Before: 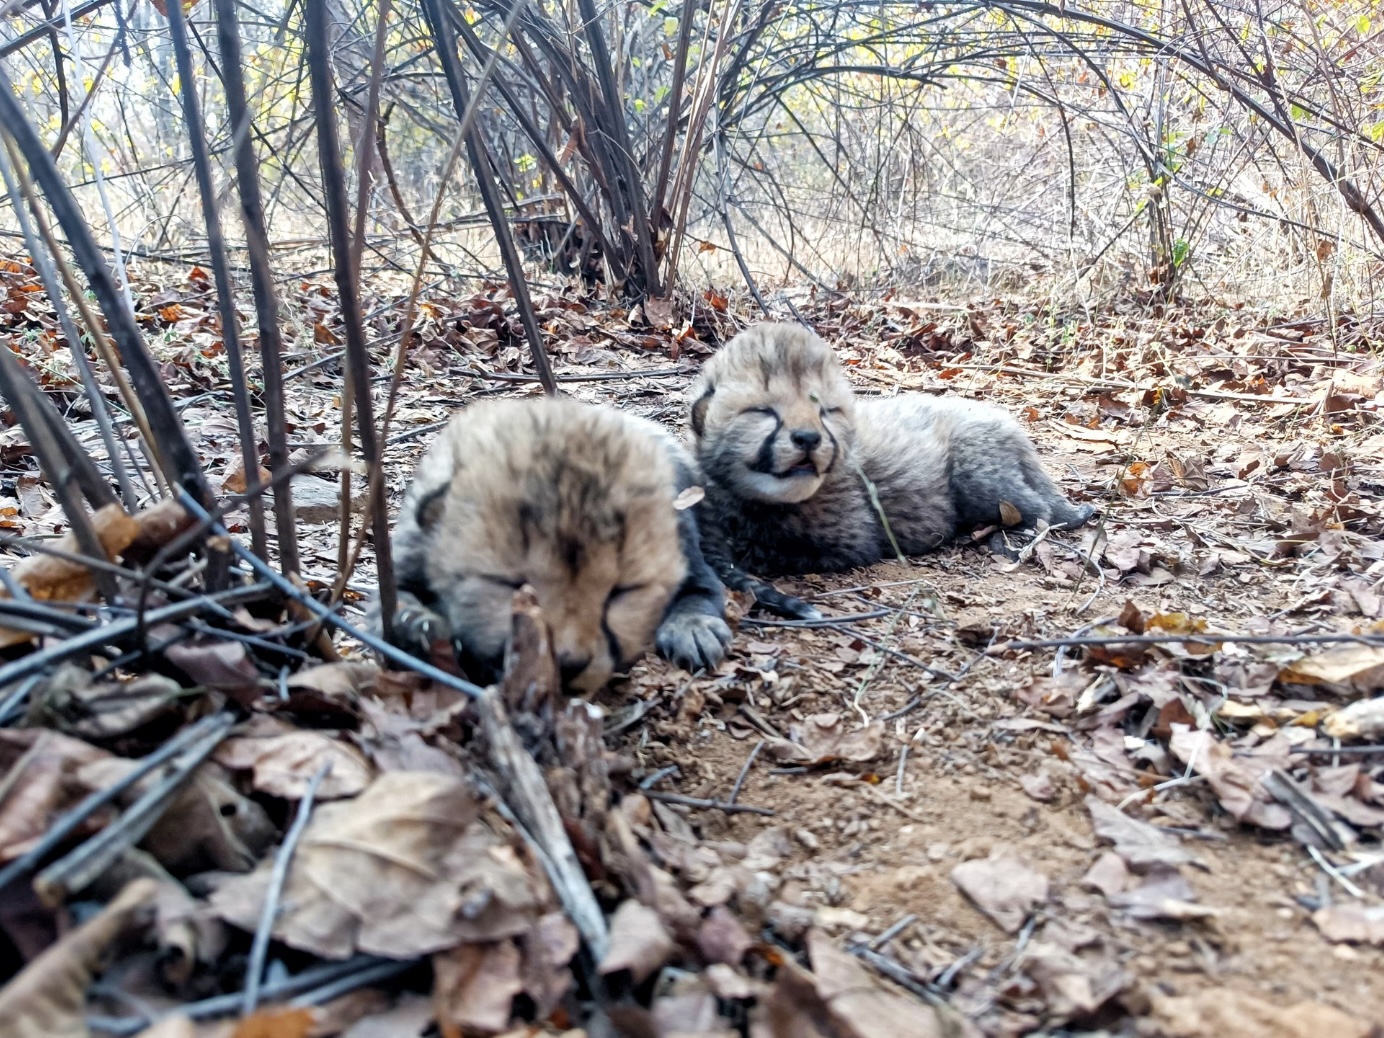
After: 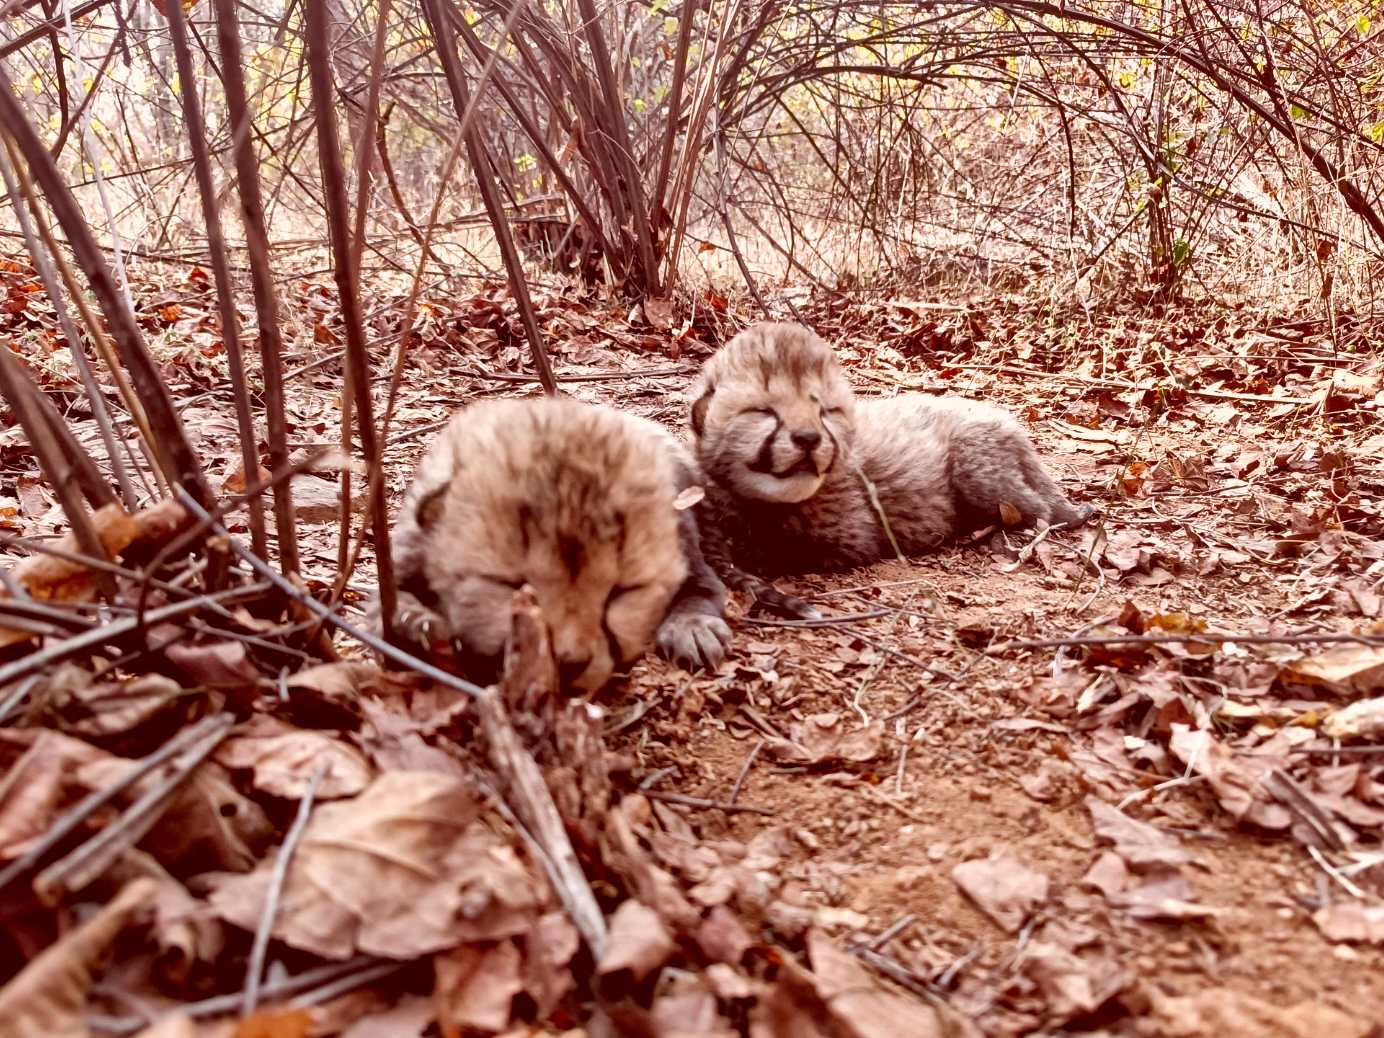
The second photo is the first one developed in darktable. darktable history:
shadows and highlights: shadows 21.01, highlights -82.35, soften with gaussian
color correction: highlights a* 9.1, highlights b* 8.57, shadows a* 39.93, shadows b* 39.93, saturation 0.783
